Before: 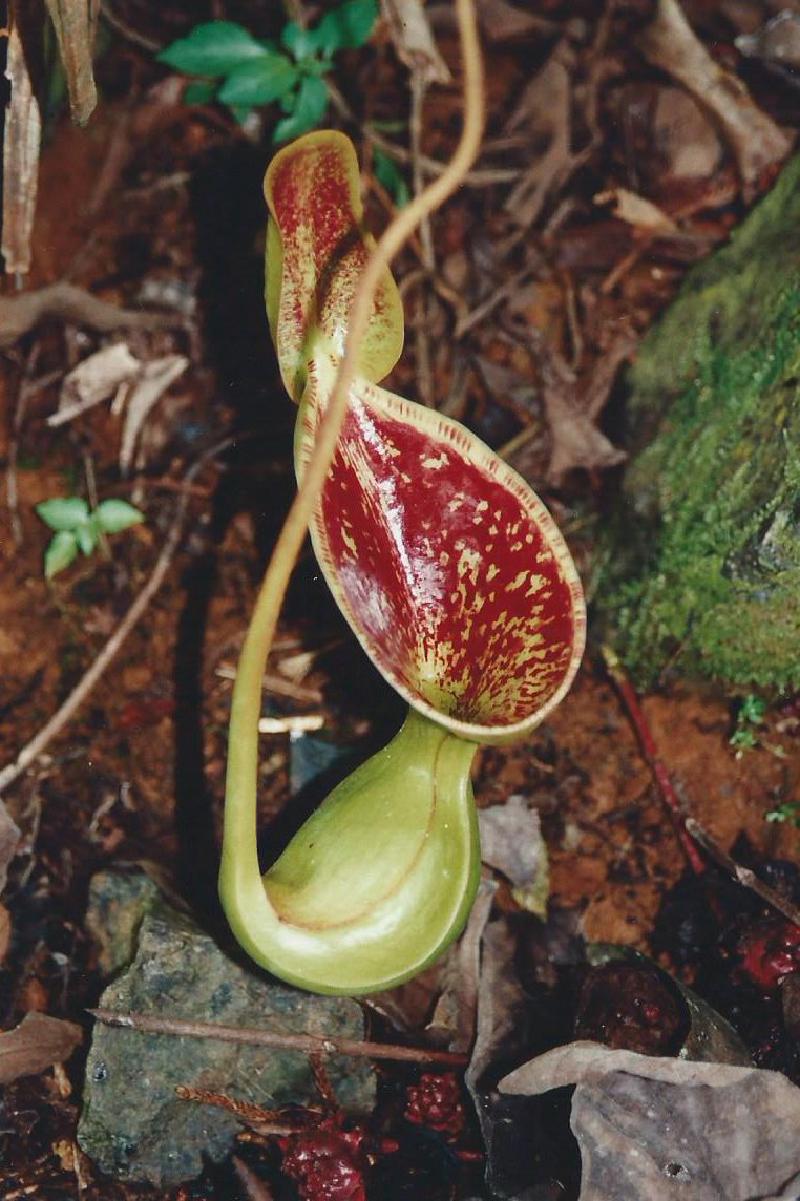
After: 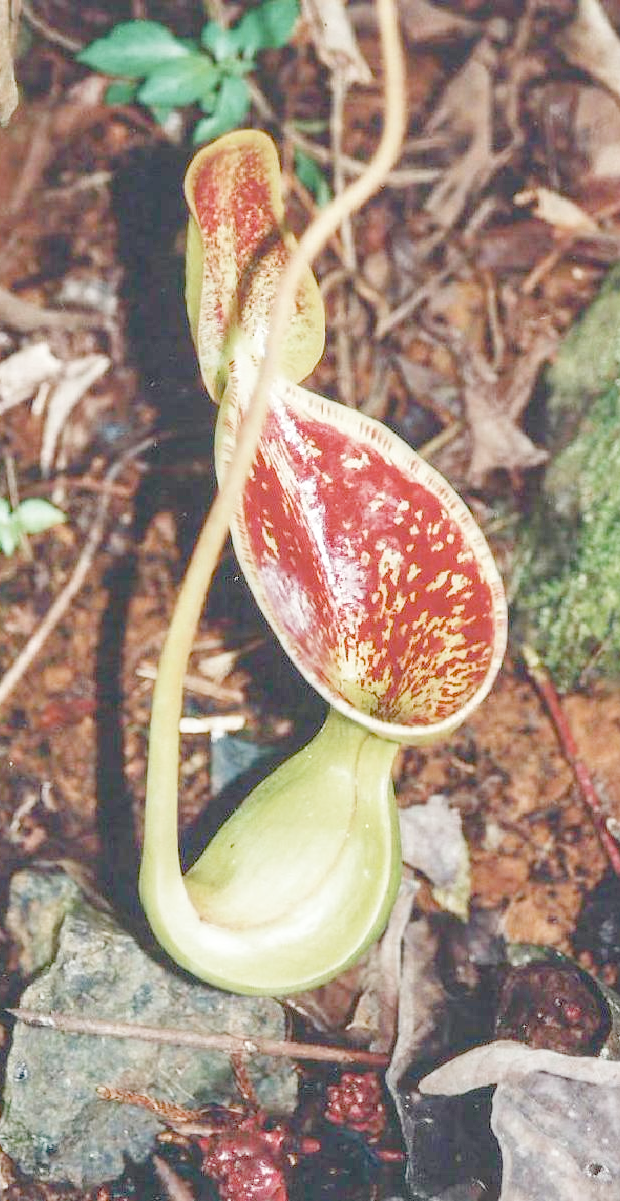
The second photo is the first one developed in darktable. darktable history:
local contrast: detail 130%
crop: left 9.893%, right 12.495%
filmic rgb: middle gray luminance 3.29%, black relative exposure -5.88 EV, white relative exposure 6.35 EV, dynamic range scaling 21.96%, target black luminance 0%, hardness 2.29, latitude 45.5%, contrast 0.776, highlights saturation mix 99.34%, shadows ↔ highlights balance 0.113%, add noise in highlights 0, preserve chrominance no, color science v3 (2019), use custom middle-gray values true, contrast in highlights soft
